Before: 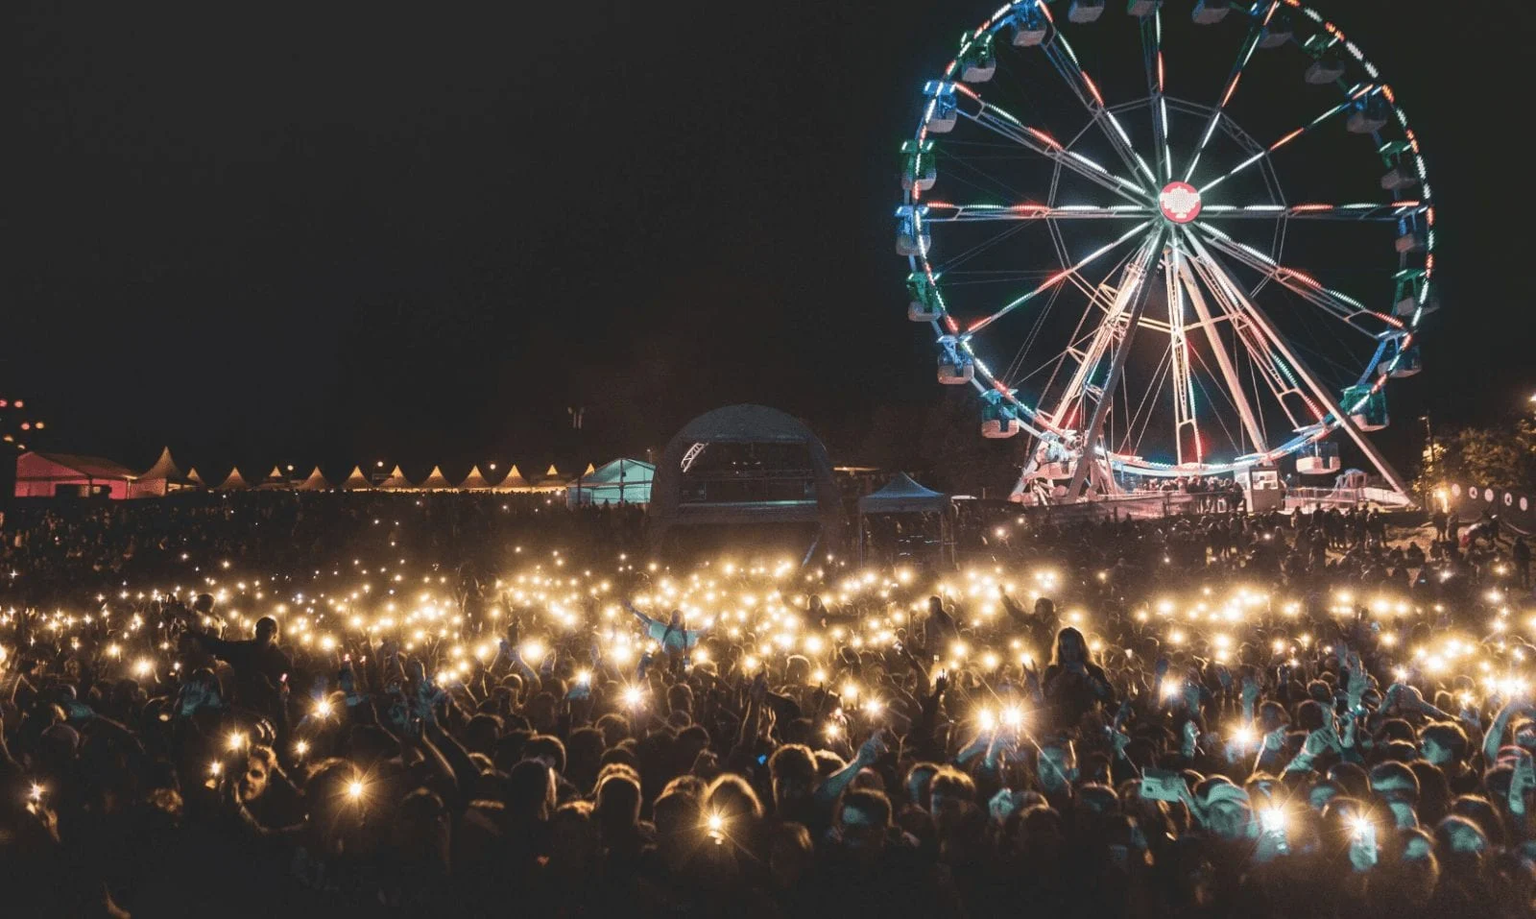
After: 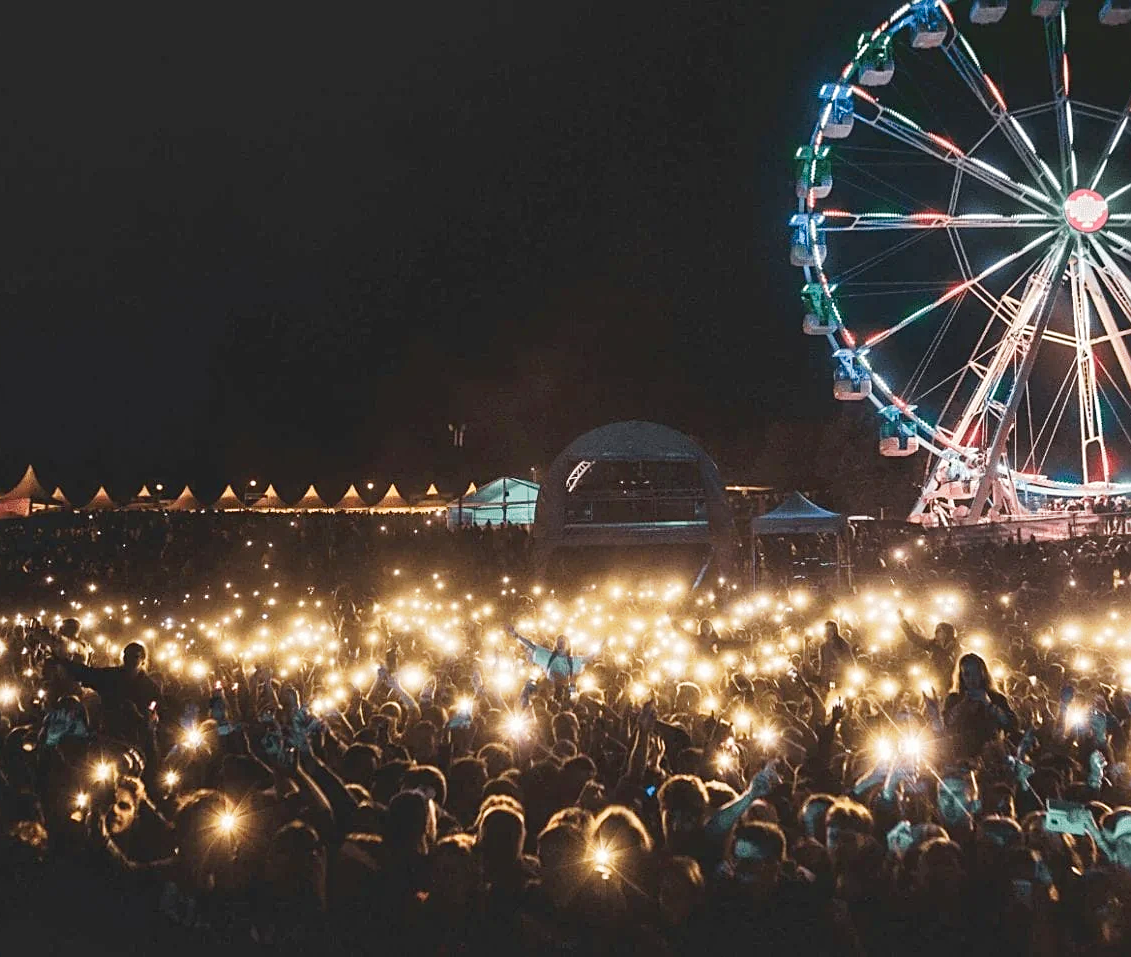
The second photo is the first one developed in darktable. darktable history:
crop and rotate: left 9%, right 20.257%
sharpen: on, module defaults
tone curve: curves: ch0 [(0, 0) (0.003, 0.059) (0.011, 0.059) (0.025, 0.057) (0.044, 0.055) (0.069, 0.057) (0.1, 0.083) (0.136, 0.128) (0.177, 0.185) (0.224, 0.242) (0.277, 0.308) (0.335, 0.383) (0.399, 0.468) (0.468, 0.547) (0.543, 0.632) (0.623, 0.71) (0.709, 0.801) (0.801, 0.859) (0.898, 0.922) (1, 1)], preserve colors none
